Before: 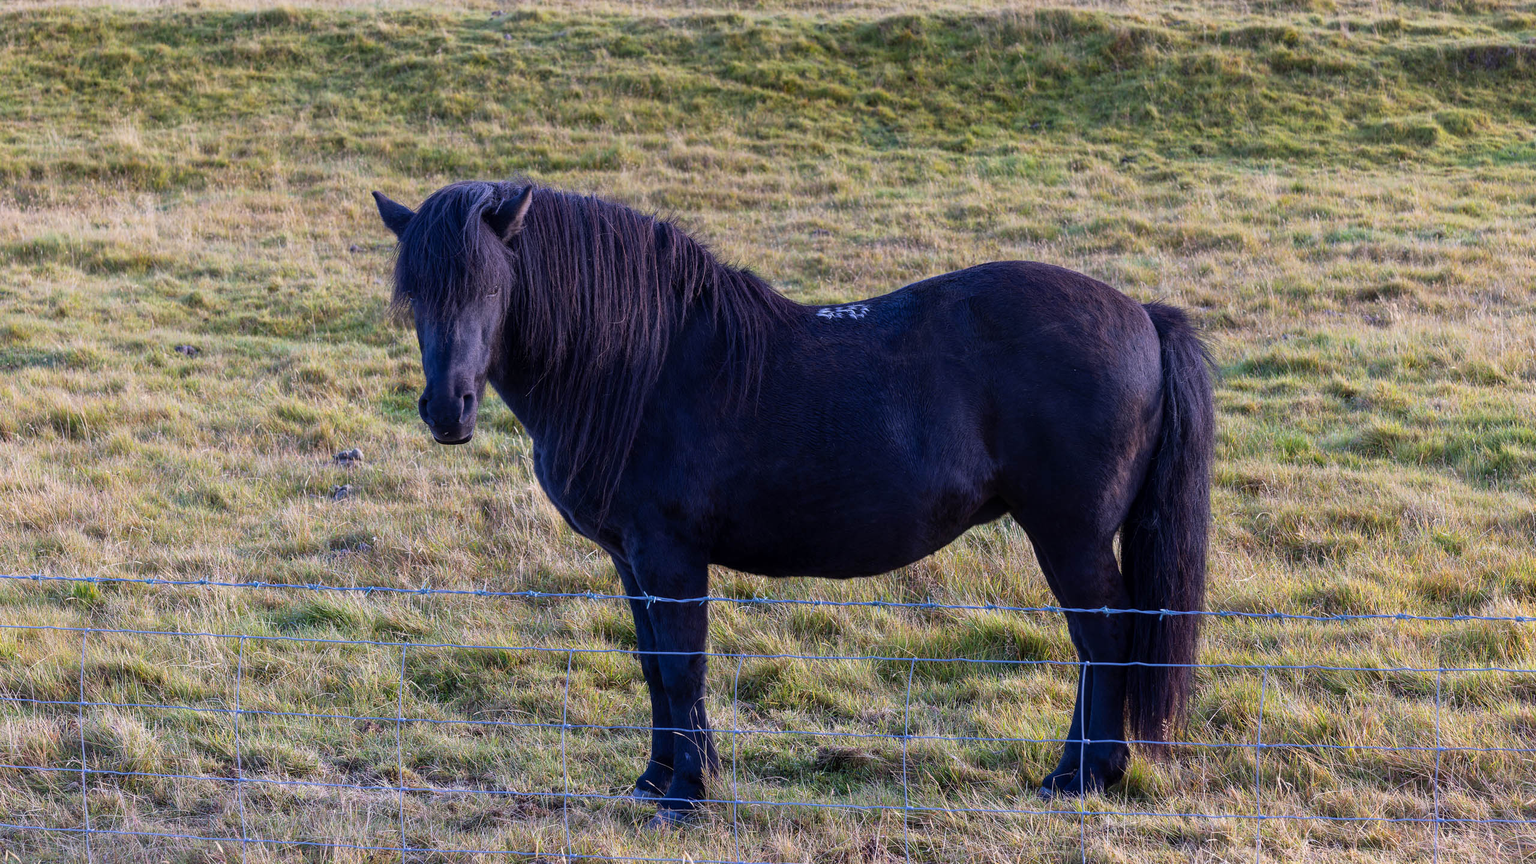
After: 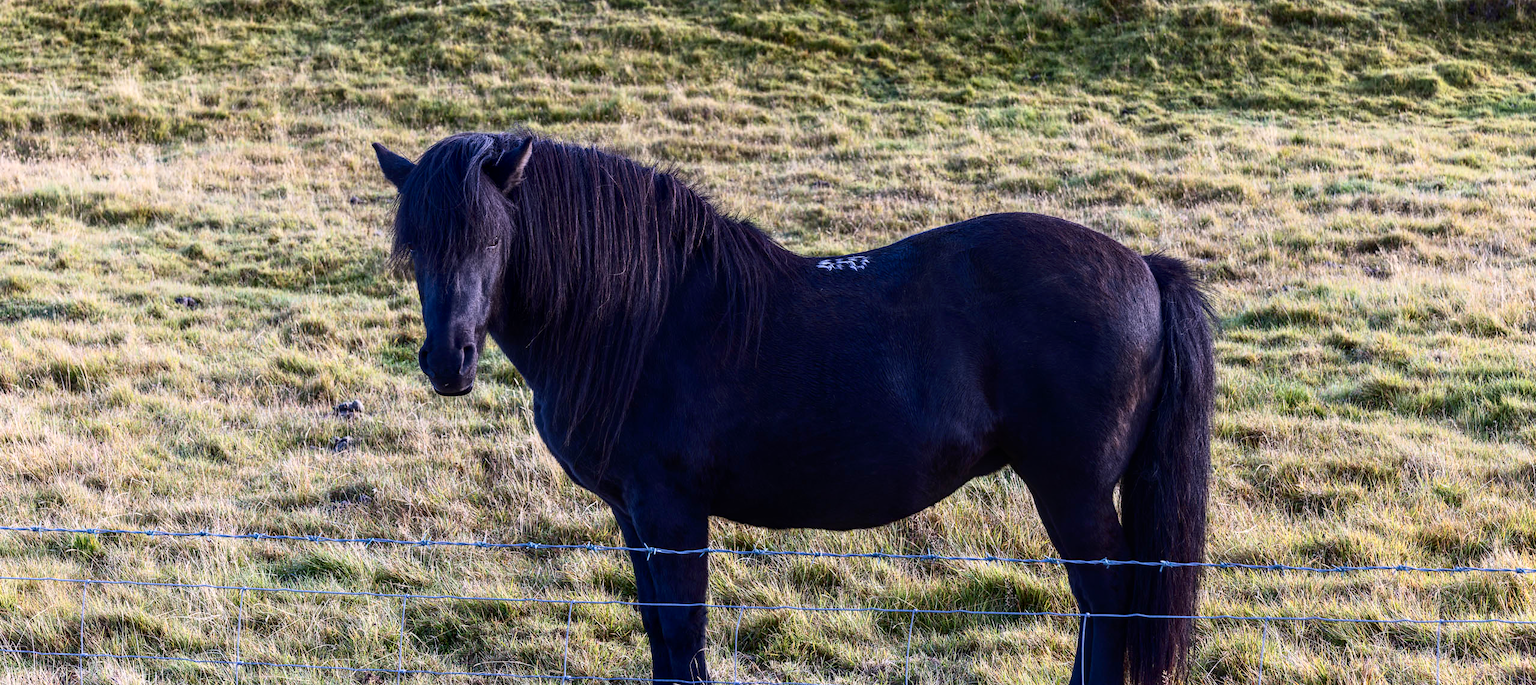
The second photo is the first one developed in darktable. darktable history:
shadows and highlights: shadows 0, highlights 40
local contrast: on, module defaults
crop and rotate: top 5.667%, bottom 14.937%
contrast brightness saturation: contrast 0.28
